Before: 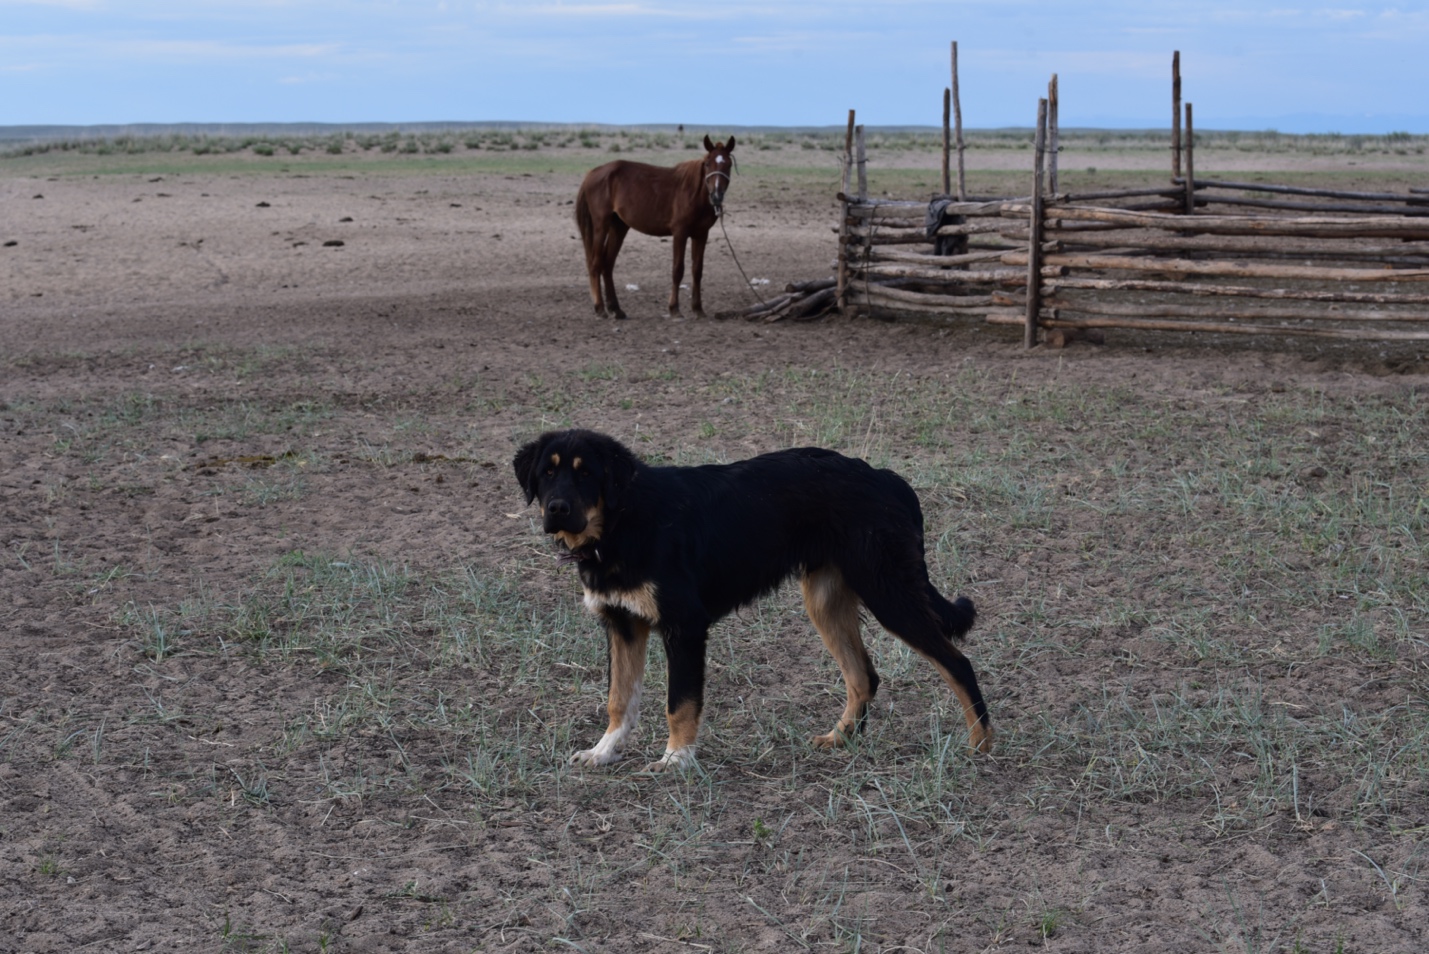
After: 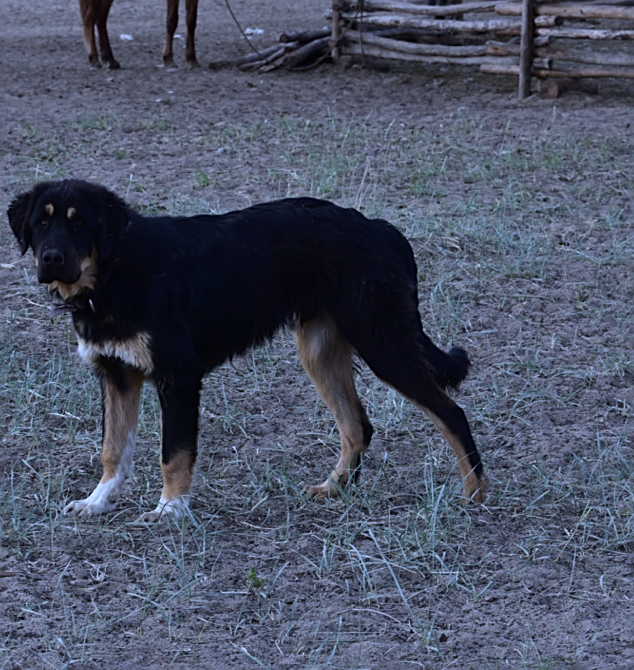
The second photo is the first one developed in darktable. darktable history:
sharpen: on, module defaults
white balance: red 0.871, blue 1.249
crop: left 35.432%, top 26.233%, right 20.145%, bottom 3.432%
